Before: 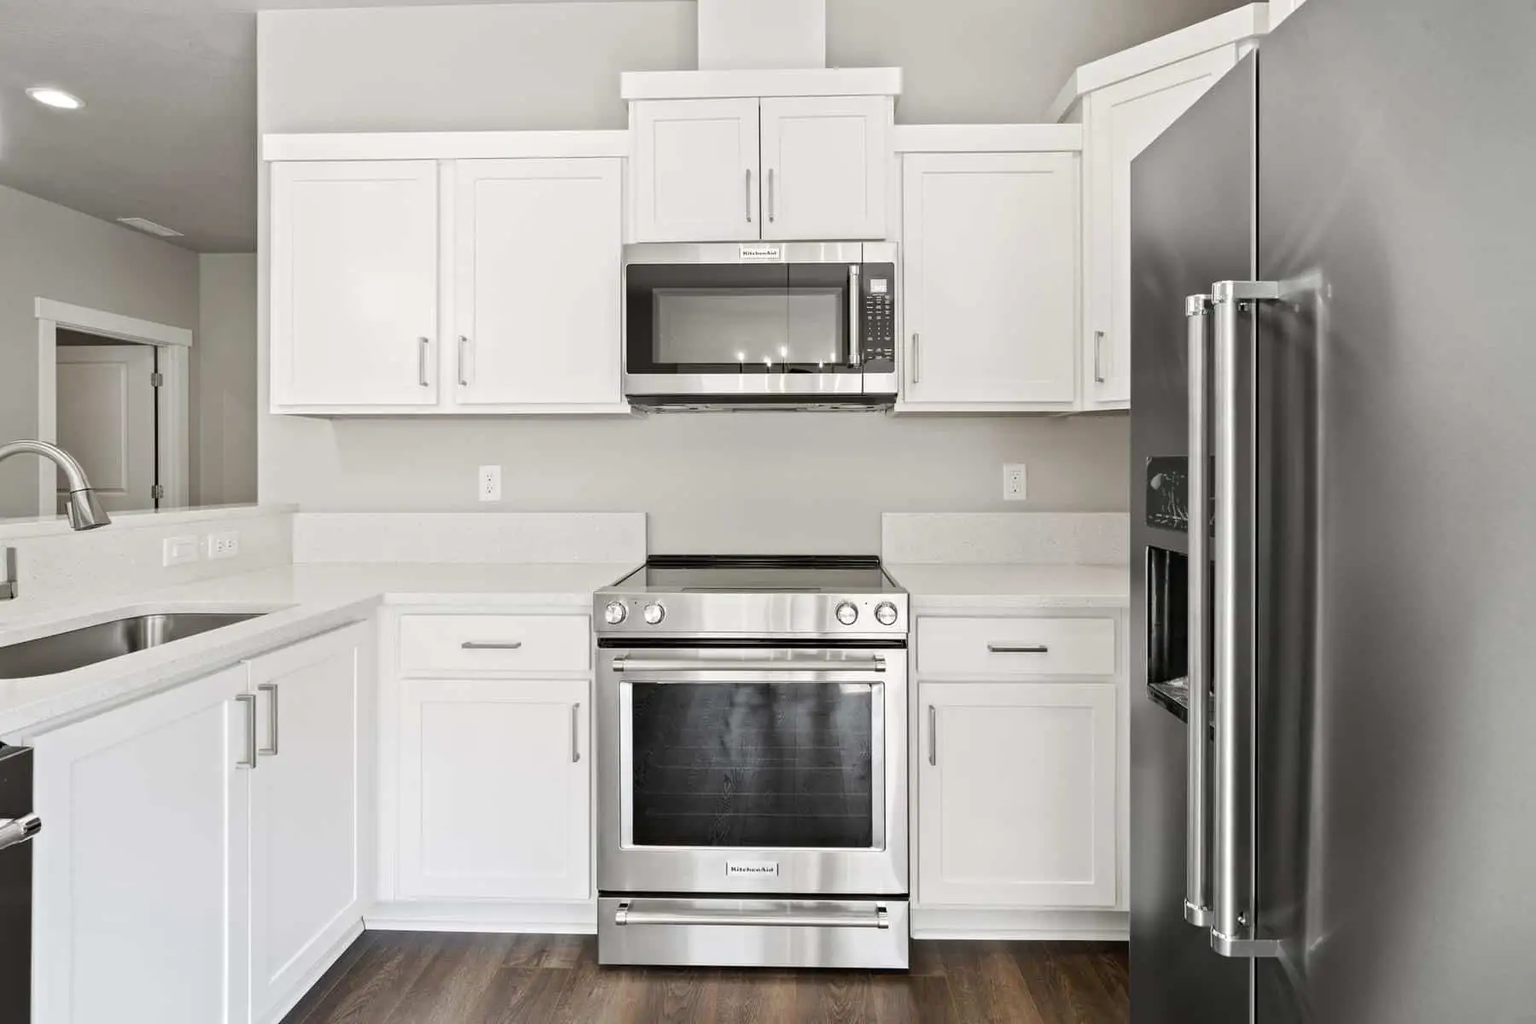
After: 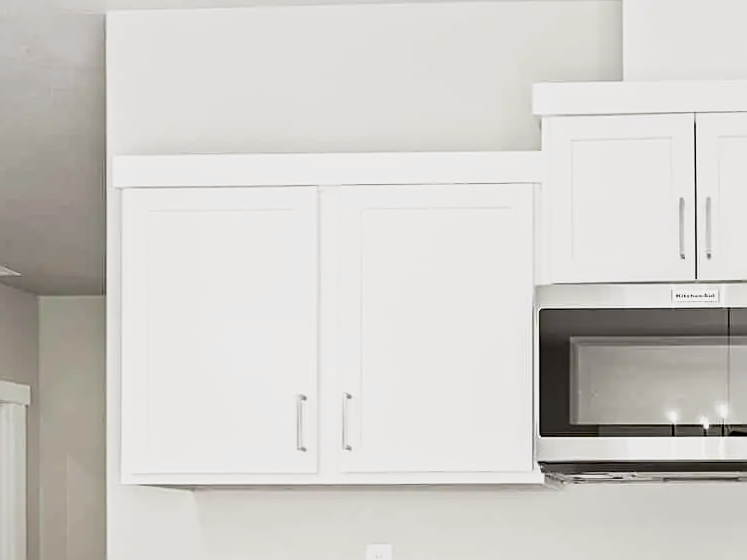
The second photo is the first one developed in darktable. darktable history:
base curve: curves: ch0 [(0, 0) (0.088, 0.125) (0.176, 0.251) (0.354, 0.501) (0.613, 0.749) (1, 0.877)], preserve colors none
crop and rotate: left 10.875%, top 0.104%, right 47.621%, bottom 53.153%
sharpen: on, module defaults
exposure: black level correction 0.002, exposure -0.099 EV, compensate highlight preservation false
